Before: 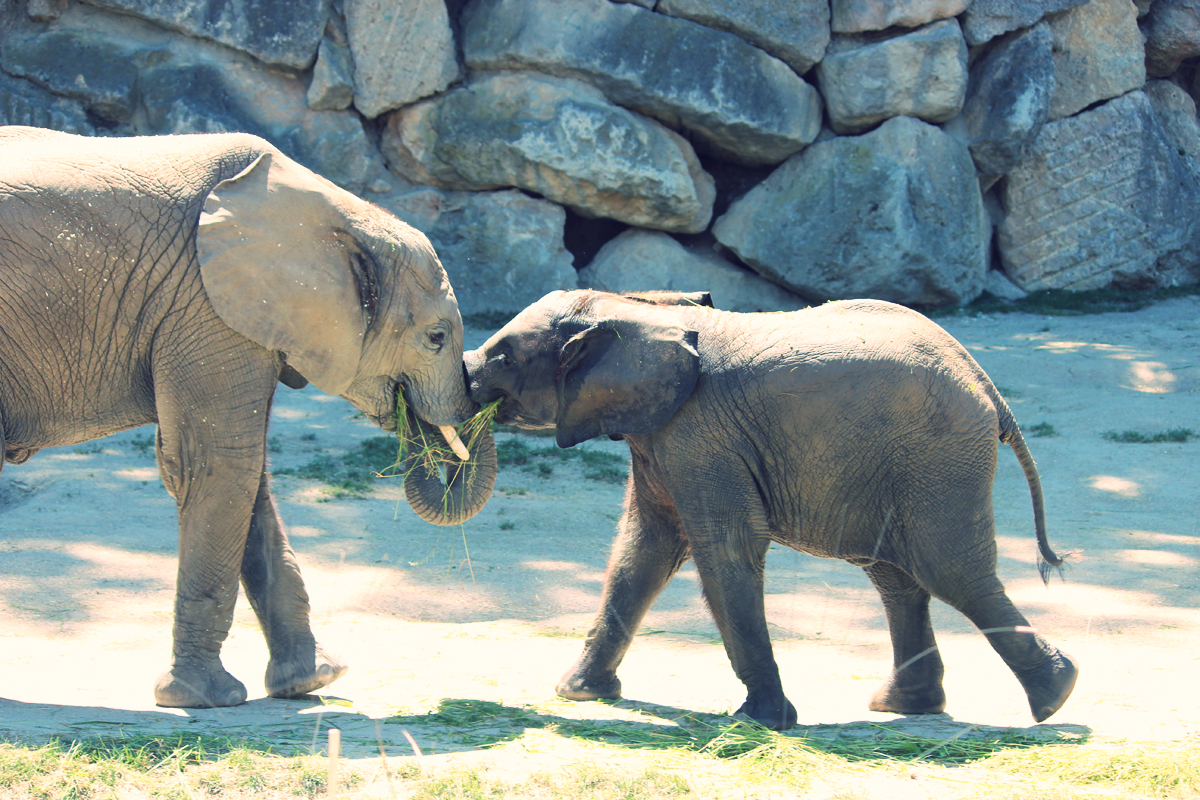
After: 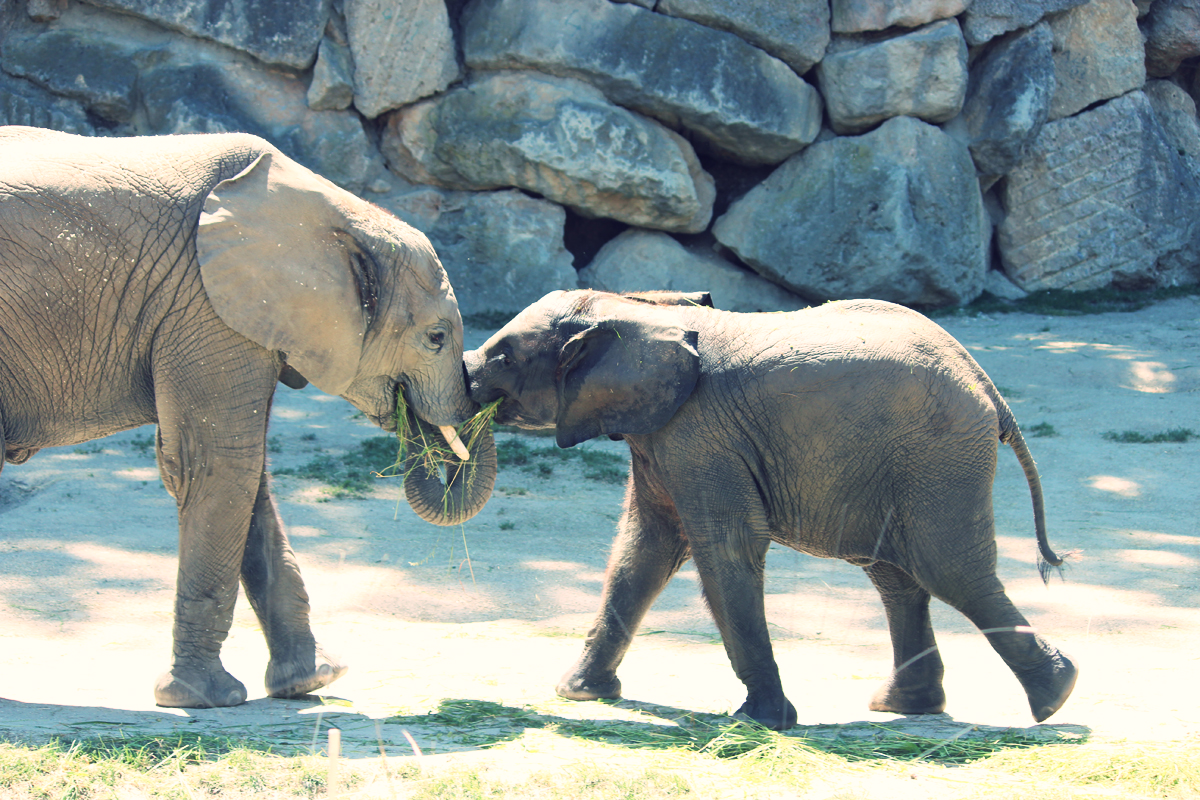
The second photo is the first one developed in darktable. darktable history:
contrast brightness saturation: contrast 0.011, saturation -0.052
shadows and highlights: shadows 0.018, highlights 40.09
